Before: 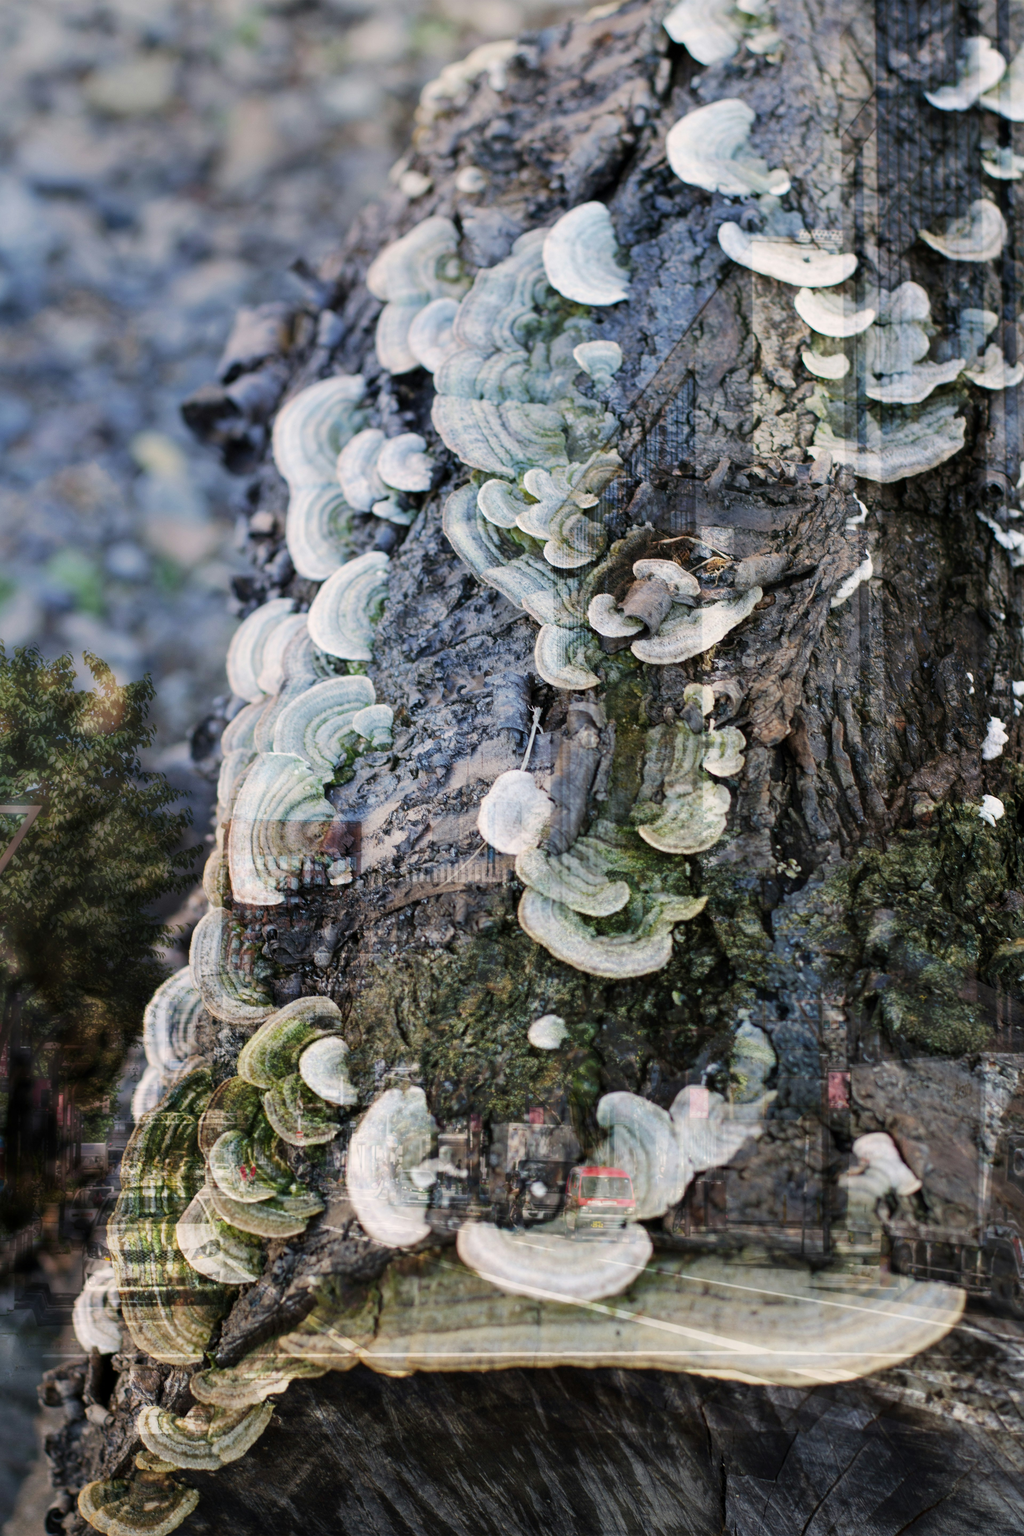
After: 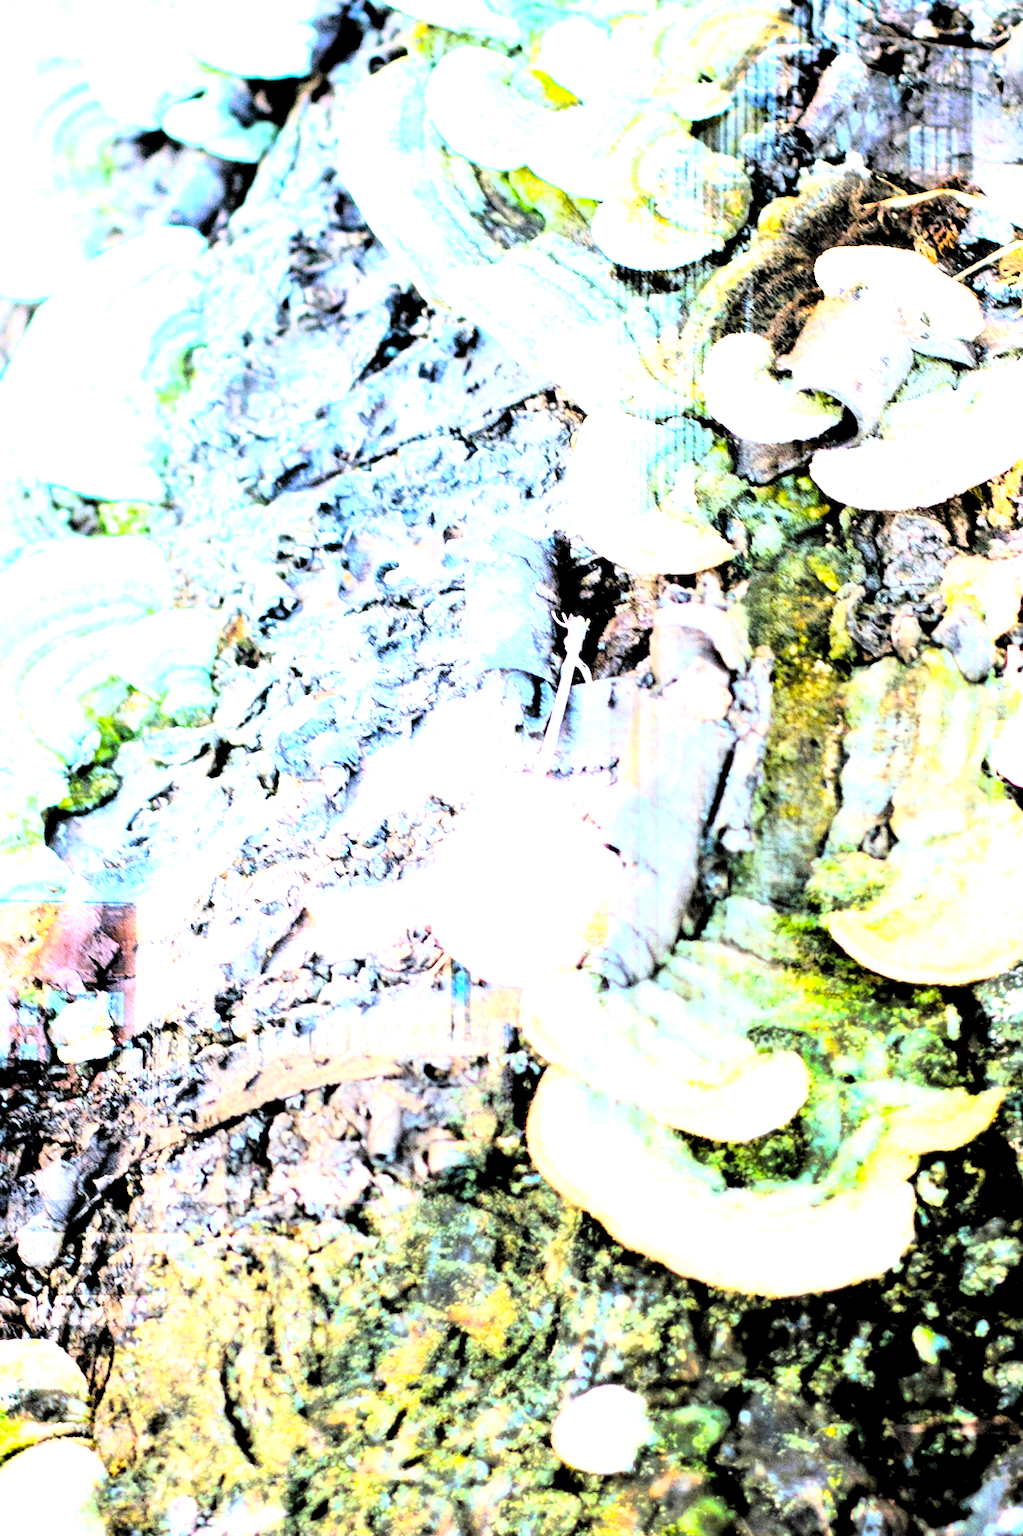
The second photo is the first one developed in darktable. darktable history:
color balance rgb: linear chroma grading › global chroma 15%, perceptual saturation grading › global saturation 30%
crop: left 30%, top 30%, right 30%, bottom 30%
rgb levels: levels [[0.029, 0.461, 0.922], [0, 0.5, 1], [0, 0.5, 1]]
base curve: curves: ch0 [(0, 0) (0.028, 0.03) (0.121, 0.232) (0.46, 0.748) (0.859, 0.968) (1, 1)]
tone equalizer: -8 EV -0.75 EV, -7 EV -0.7 EV, -6 EV -0.6 EV, -5 EV -0.4 EV, -3 EV 0.4 EV, -2 EV 0.6 EV, -1 EV 0.7 EV, +0 EV 0.75 EV, edges refinement/feathering 500, mask exposure compensation -1.57 EV, preserve details no
exposure: exposure 2 EV, compensate exposure bias true, compensate highlight preservation false
